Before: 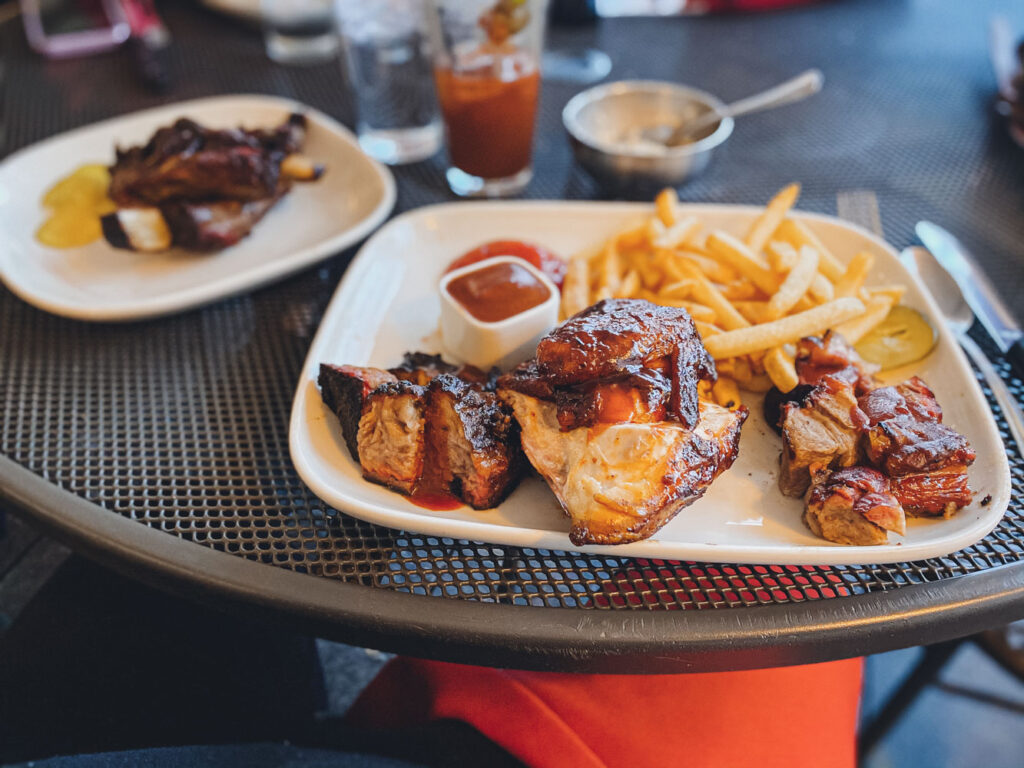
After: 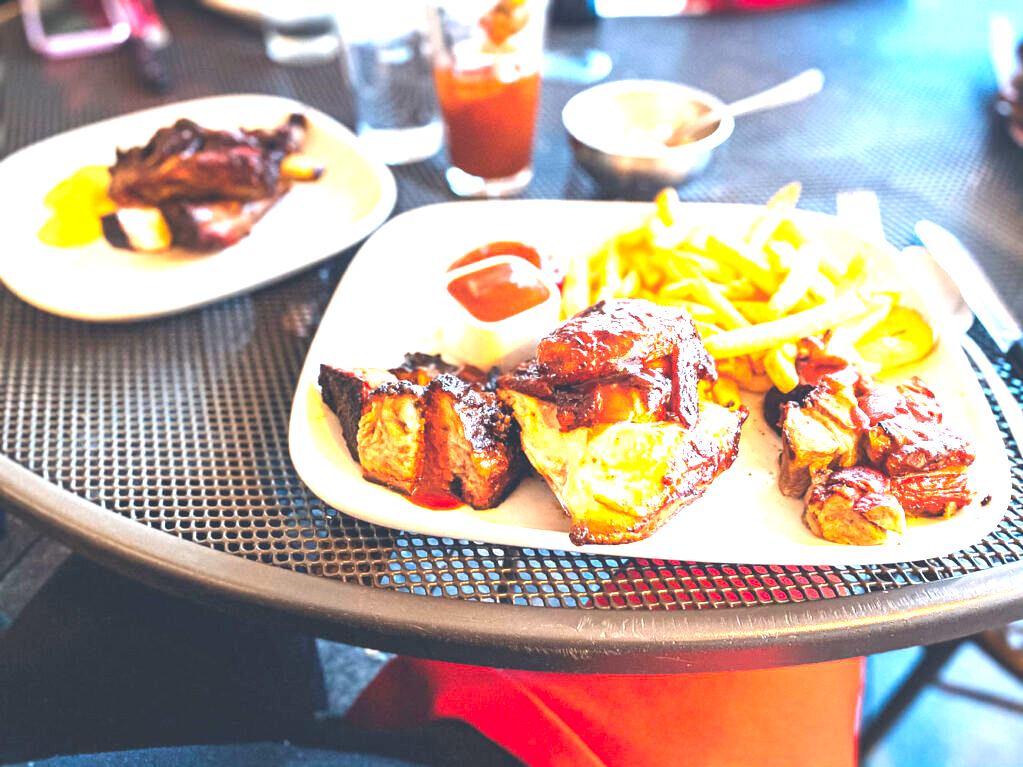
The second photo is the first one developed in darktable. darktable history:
exposure: exposure 2 EV, compensate exposure bias true, compensate highlight preservation false
